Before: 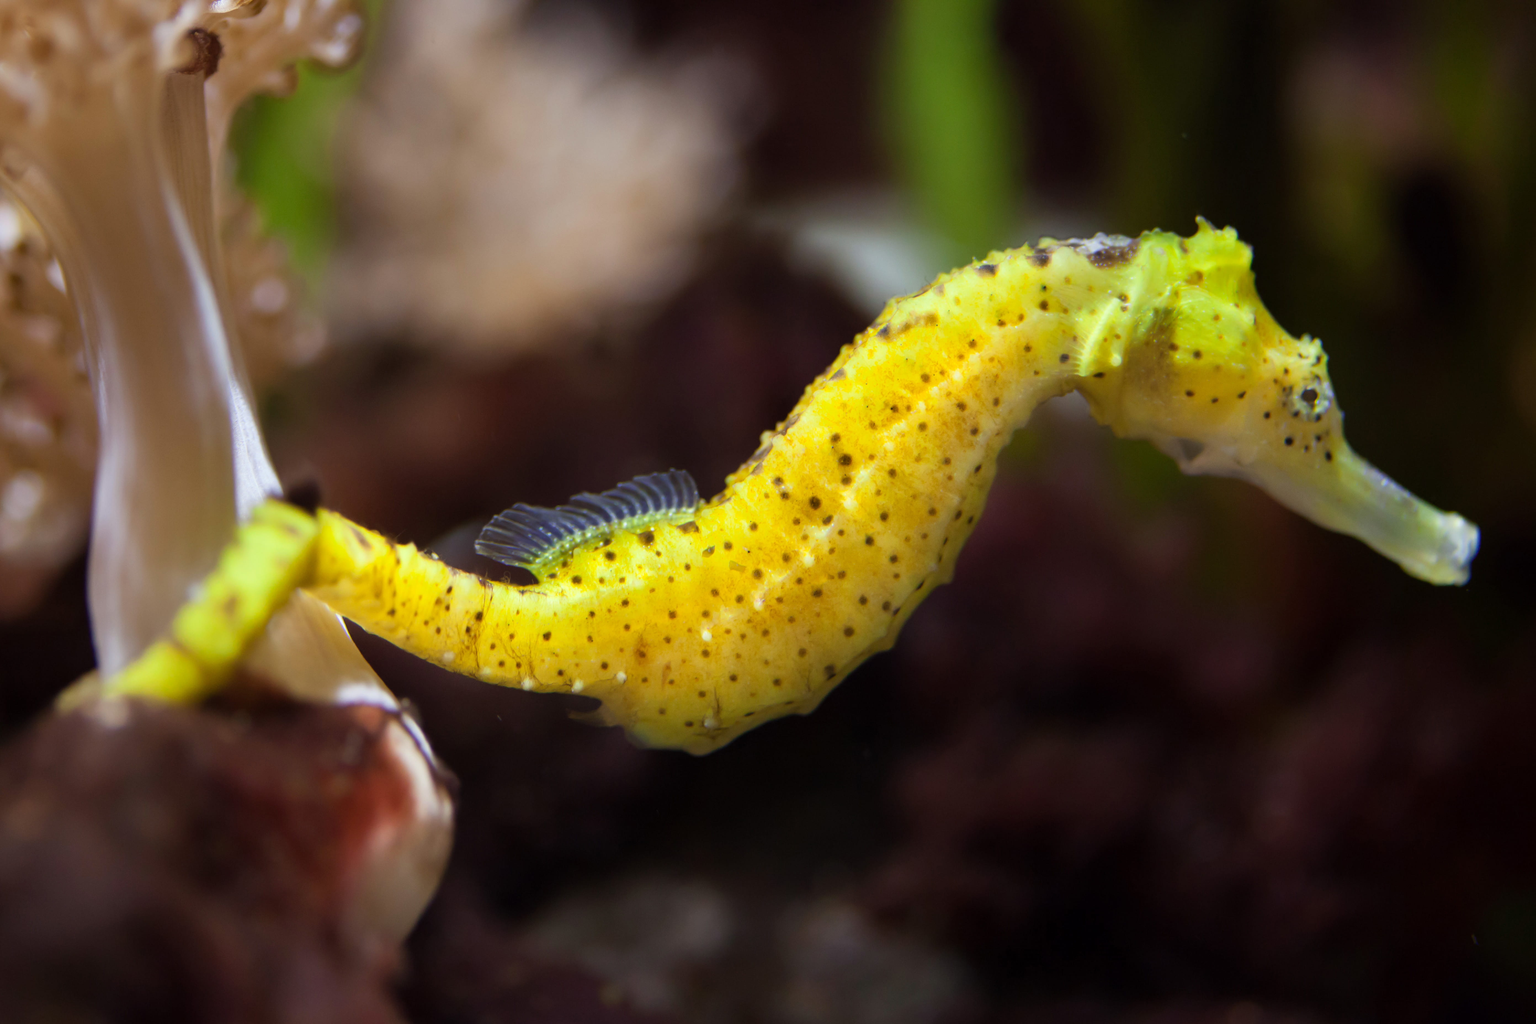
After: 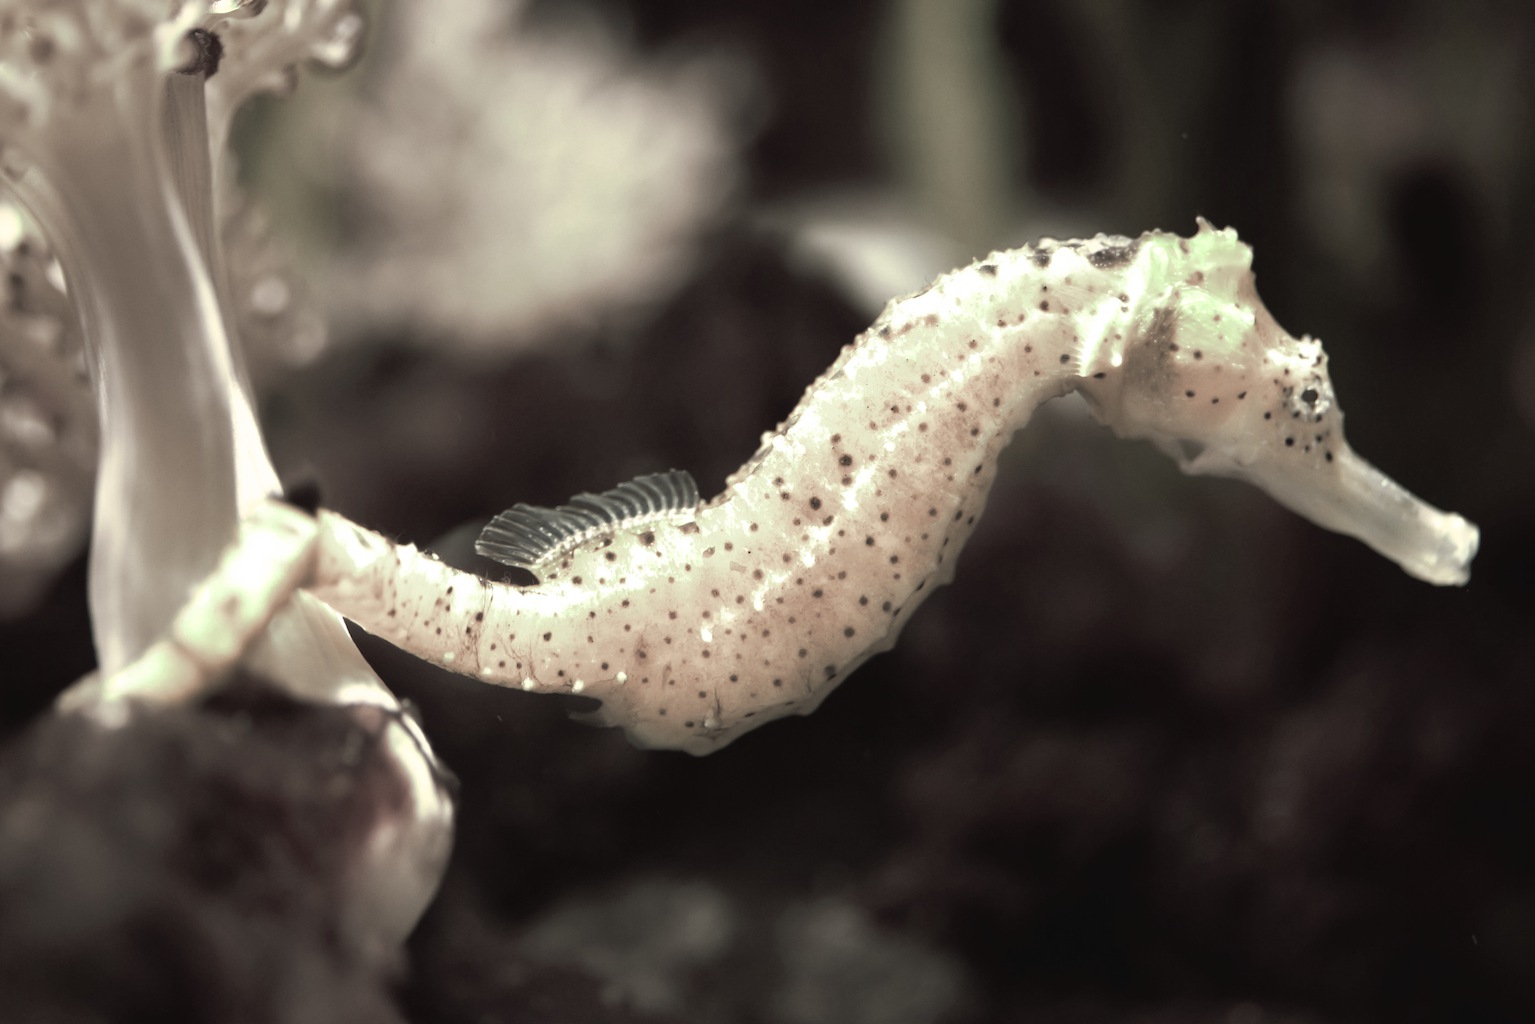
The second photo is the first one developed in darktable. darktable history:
tone curve: curves: ch0 [(0, 0) (0.003, 0.032) (0.011, 0.036) (0.025, 0.049) (0.044, 0.075) (0.069, 0.112) (0.1, 0.151) (0.136, 0.197) (0.177, 0.241) (0.224, 0.295) (0.277, 0.355) (0.335, 0.429) (0.399, 0.512) (0.468, 0.607) (0.543, 0.702) (0.623, 0.796) (0.709, 0.903) (0.801, 0.987) (0.898, 0.997) (1, 1)], preserve colors none
color look up table: target L [100.31, 75.38, 96.27, 80.12, 90.92, 100.29, 82.44, 74.04, 69.34, 73.3, 59.75, 60.49, 44.44, 45.38, 23.15, 20.51, 200.08, 83.04, 66.31, 65.91, 65.18, 55.67, 47.12, 54.73, 23.02, 35.08, 27.41, 20.36, 0.633, 83.97, 72.03, 74.22, 56.82, 55.67, 52.2, 44.23, 21.82, 42.88, 39.71, 12, 2.062, 90.83, 84.24, 85.81, 76.55, 81.97, 62.95, 62.54, 57.68], target a [0.001, -0.89, -38.49, -8.01, 32.6, -1.786, -20.12, -17.62, -7.098, -3.469, -1.327, -0.536, -6.624, -4.24, -6.186, -0.316, 0, -15.47, 6.75, 3.424, 1.598, 11.93, 10.18, 6.679, 20.97, 10.24, 3.787, 8.677, 1.232, 2.436, 4.505, 0.678, 12.71, 2.852, -7.777, -0.565, 17.46, -1.28, -2.55, 1.923, 0.686, 30.36, -20.39, -5.717, -10.97, -15.2, -15.22, -3.201, -6.968], target b [-0.001, 11.01, 33.54, 12.62, -16.11, 23.49, 10.96, 14.55, 16.66, 9.223, 13.9, 10.25, 9.794, 6.296, 7.062, 4.821, 0, 14.81, 9.293, 13.21, 8.319, 5.506, 9.237, 7.391, 2.327, 6.672, 7.505, 2.916, 0.3, 9.596, 5.339, 6.7, 1.536, 1.355, 2.803, 4.709, -0.782, -2.55, 1.731, -5.713, -1.462, 12.11, -1.647, 15.05, 7.735, 11.43, 7.646, 6.9, 4.571], num patches 49
